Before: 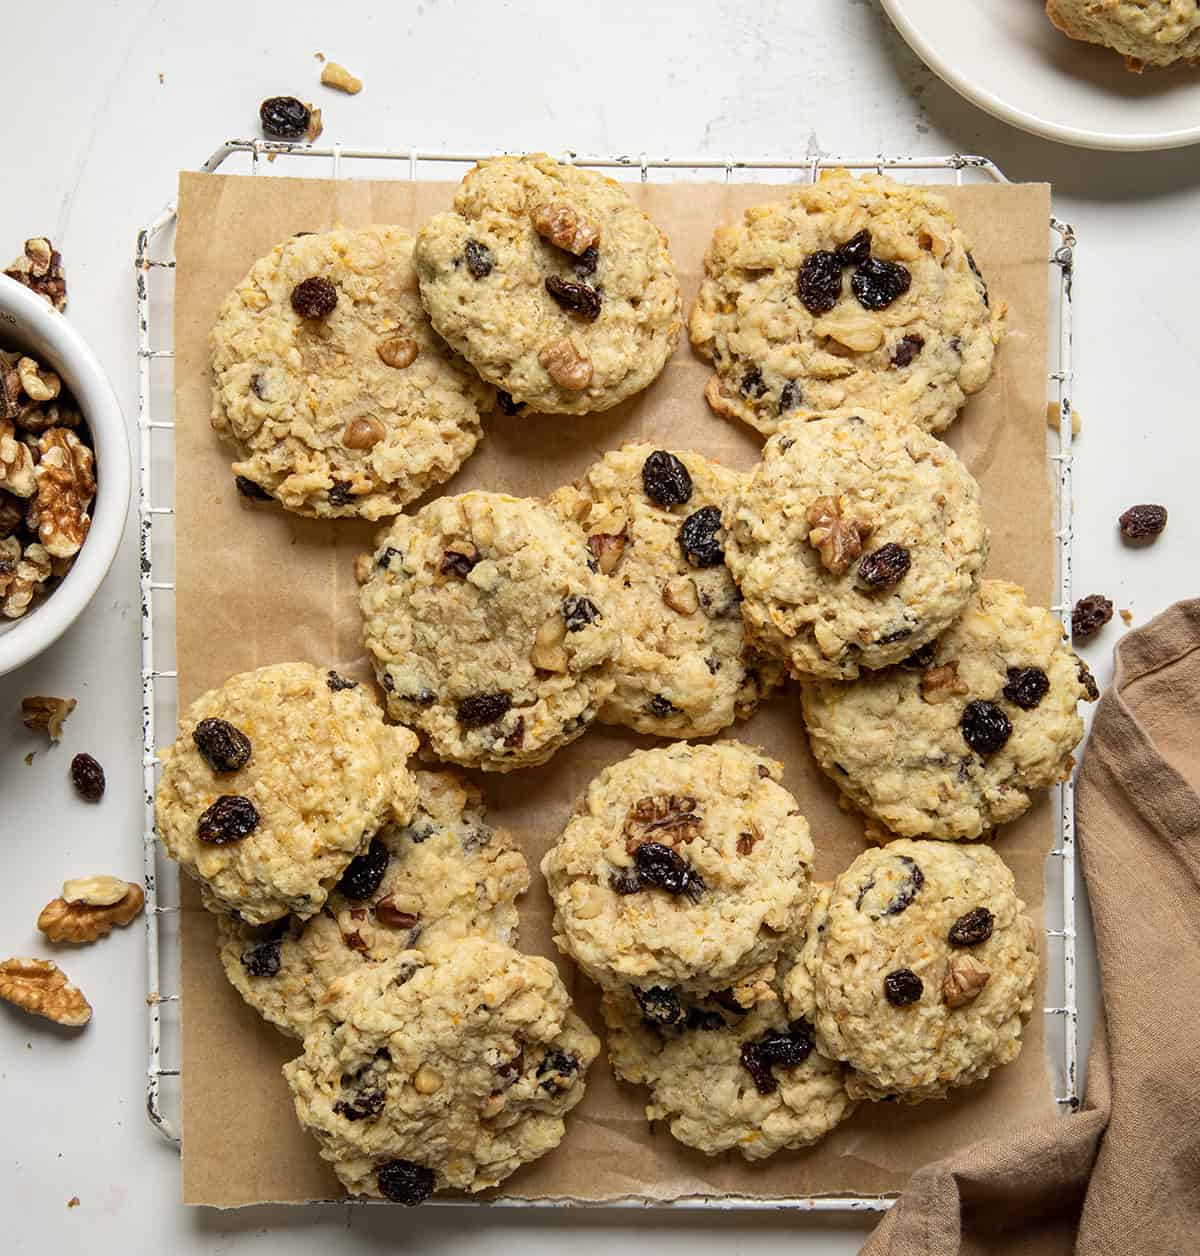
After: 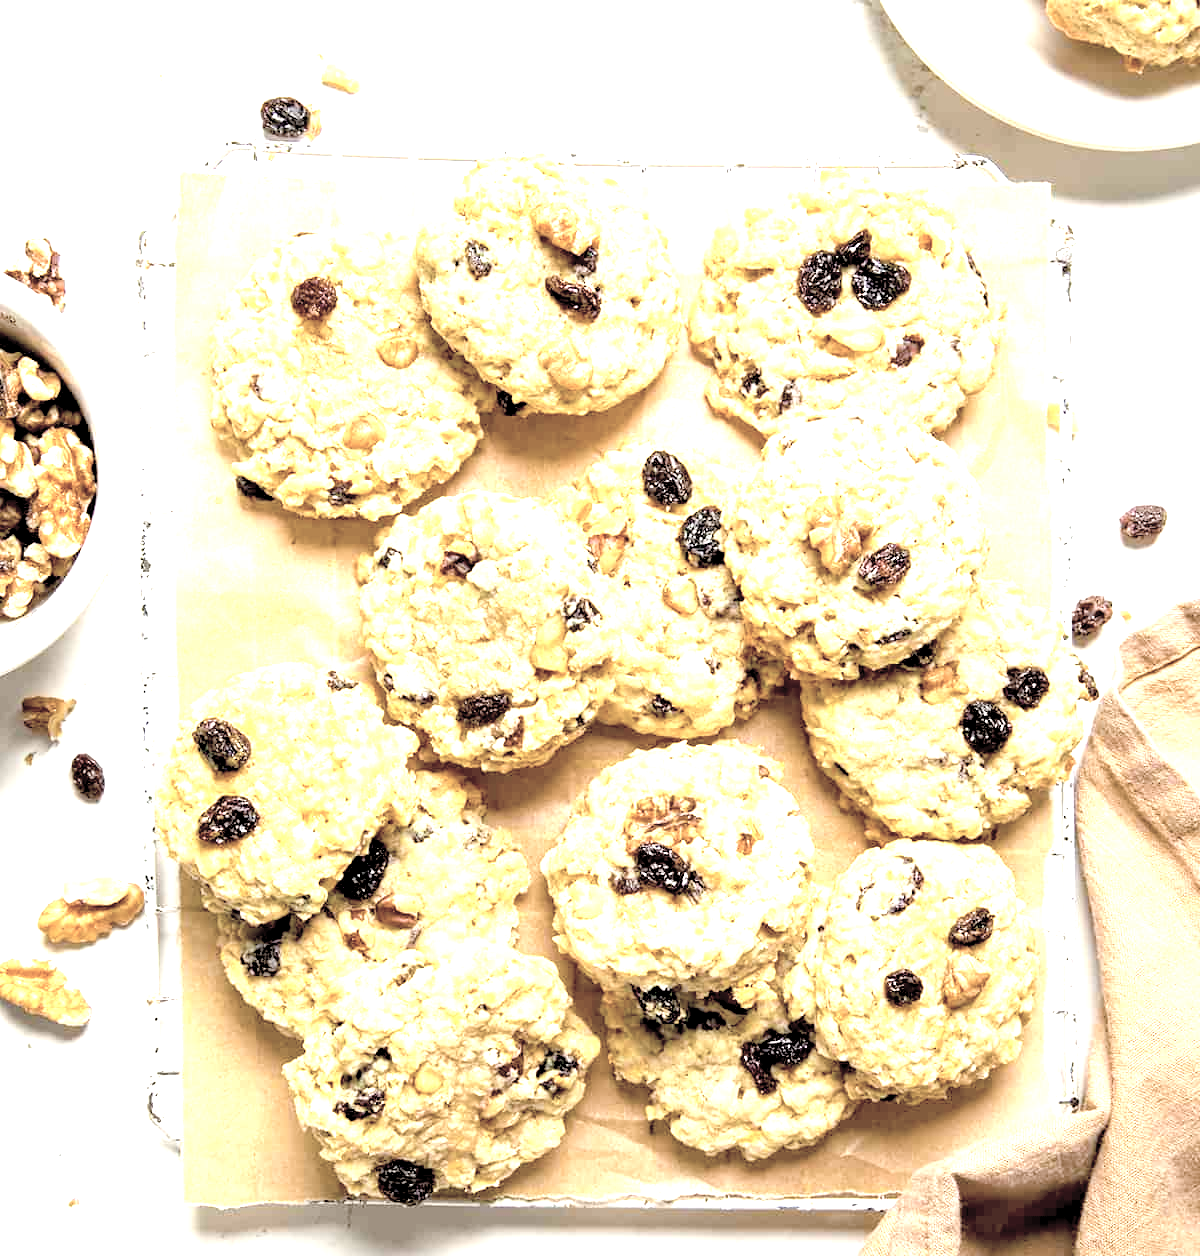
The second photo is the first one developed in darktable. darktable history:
exposure: black level correction 0.005, exposure 2.084 EV, compensate highlight preservation false
color balance rgb: linear chroma grading › global chroma 8.33%, perceptual saturation grading › global saturation 18.52%, global vibrance 7.87%
contrast brightness saturation: brightness 0.18, saturation -0.5
